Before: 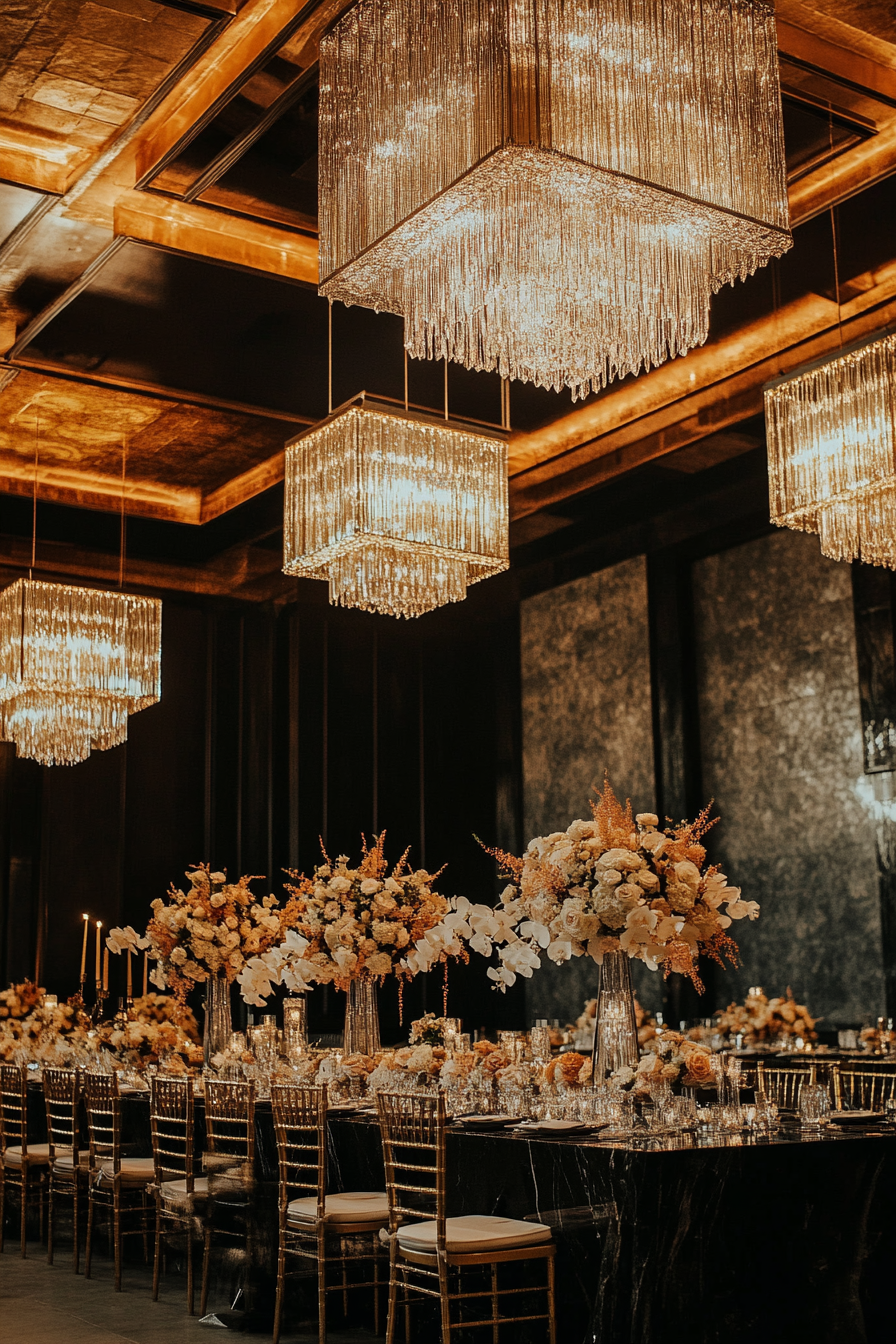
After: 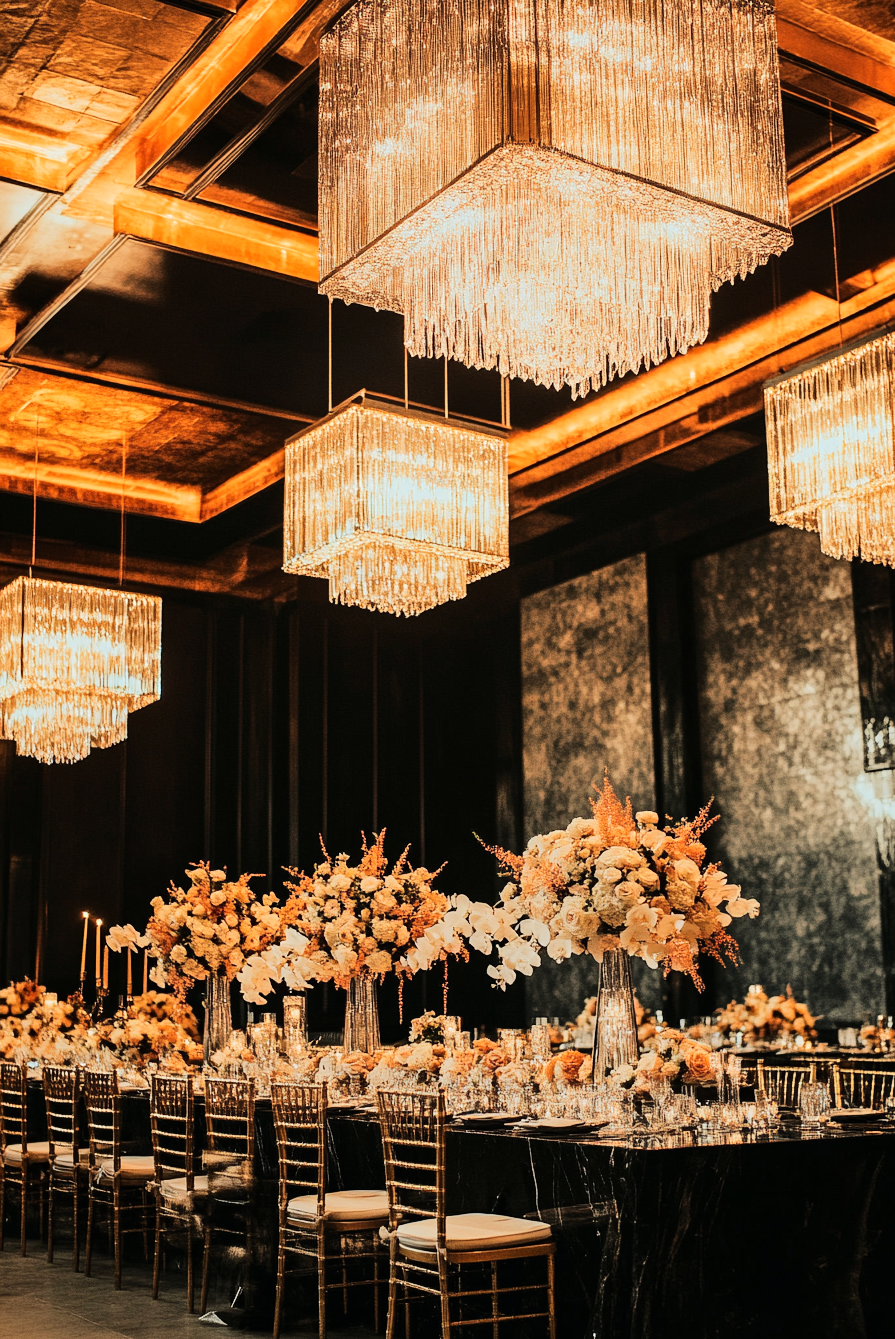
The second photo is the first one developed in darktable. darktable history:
crop: top 0.176%, bottom 0.181%
tone equalizer: -7 EV 0.145 EV, -6 EV 0.622 EV, -5 EV 1.15 EV, -4 EV 1.32 EV, -3 EV 1.15 EV, -2 EV 0.6 EV, -1 EV 0.161 EV, edges refinement/feathering 500, mask exposure compensation -1.57 EV, preserve details no
